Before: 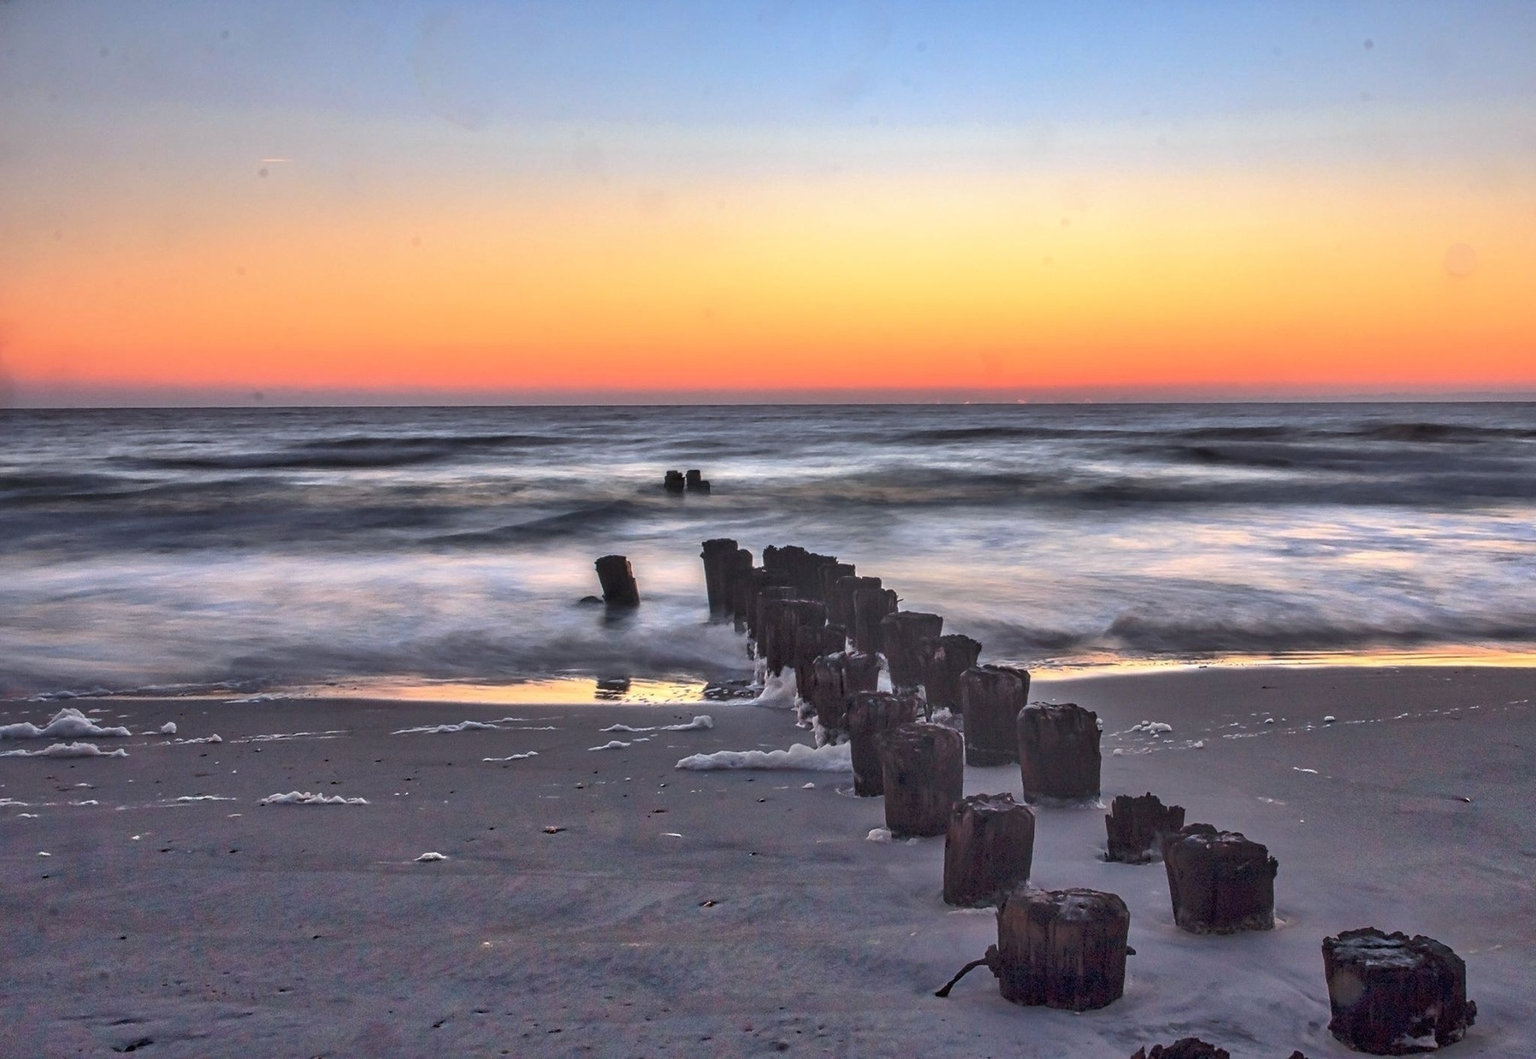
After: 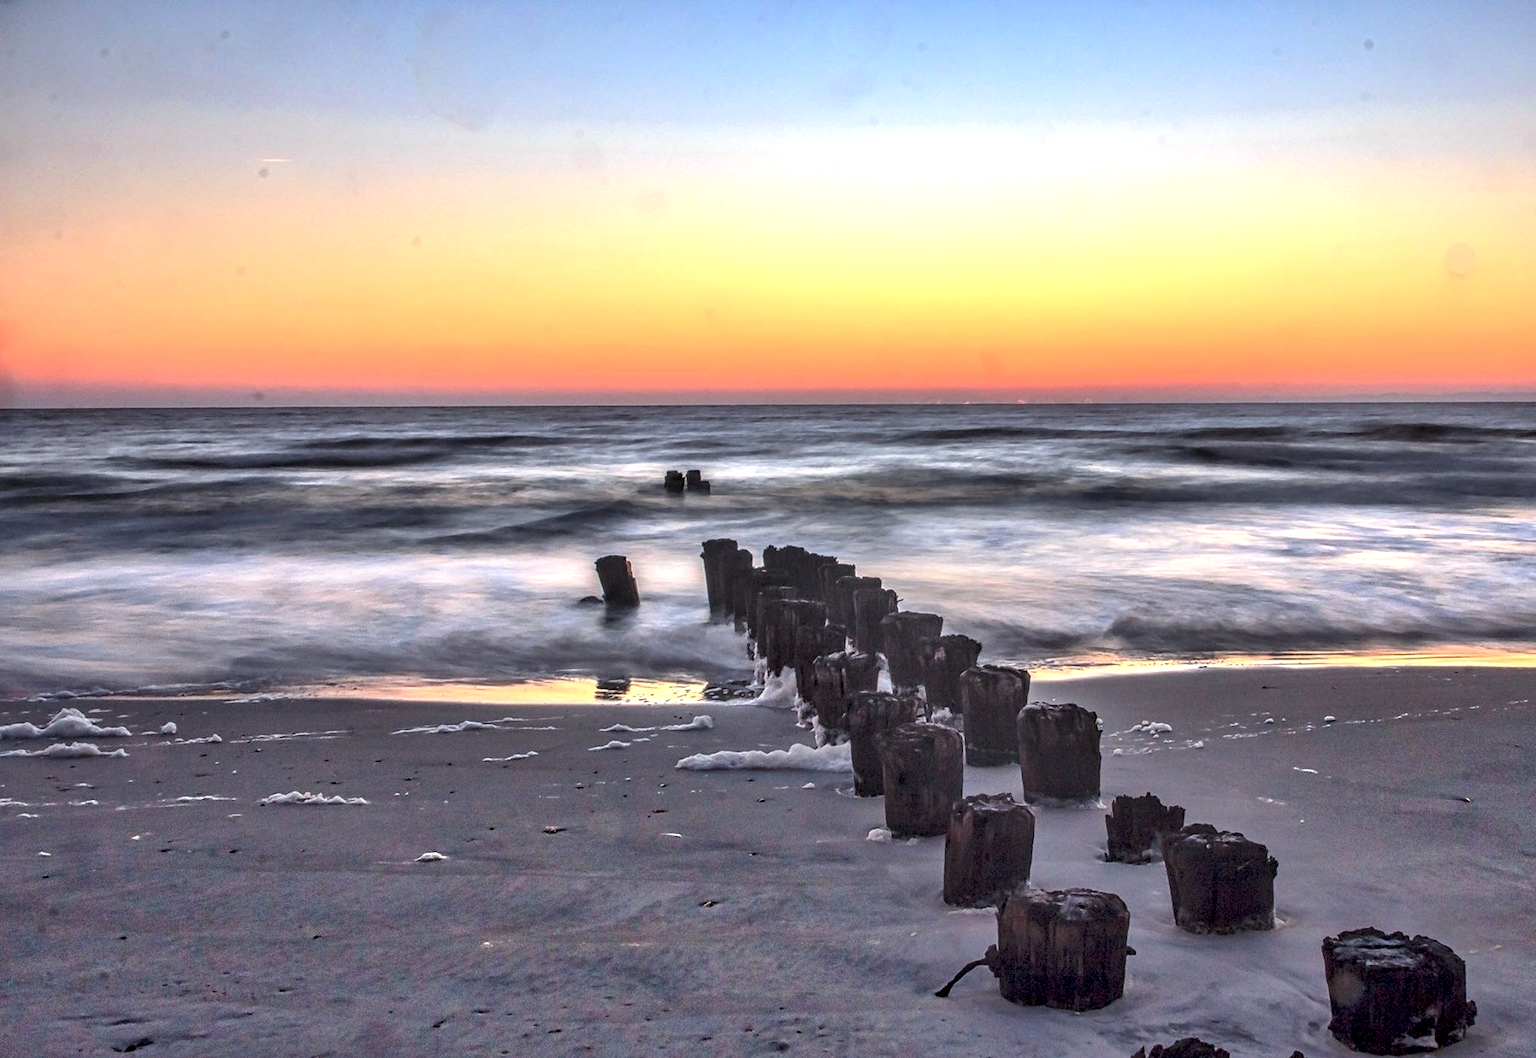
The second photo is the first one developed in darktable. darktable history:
local contrast: detail 130%
tone equalizer: -8 EV -0.416 EV, -7 EV -0.395 EV, -6 EV -0.303 EV, -5 EV -0.225 EV, -3 EV 0.225 EV, -2 EV 0.325 EV, -1 EV 0.363 EV, +0 EV 0.424 EV, mask exposure compensation -0.488 EV
